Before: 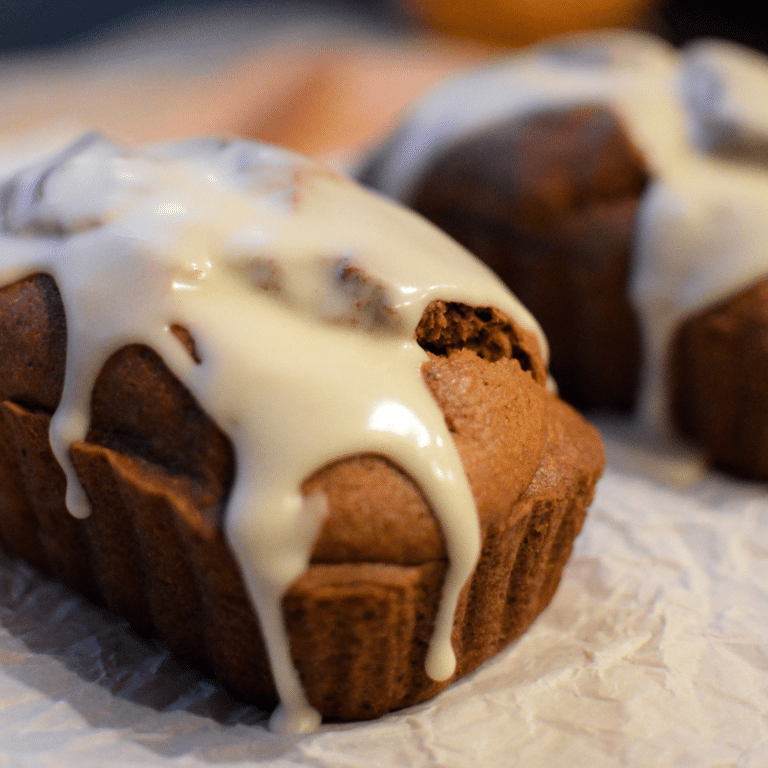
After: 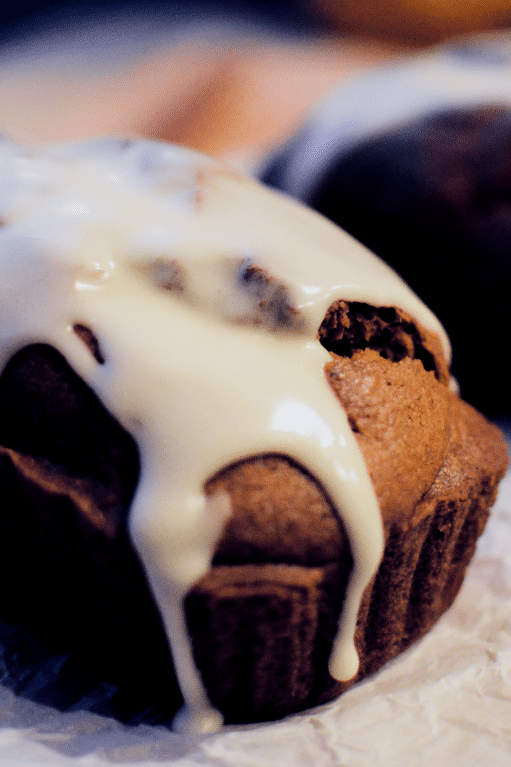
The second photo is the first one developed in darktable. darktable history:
crop and rotate: left 12.673%, right 20.66%
color balance rgb: shadows lift › luminance -41.13%, shadows lift › chroma 14.13%, shadows lift › hue 260°, power › luminance -3.76%, power › chroma 0.56%, power › hue 40.37°, highlights gain › luminance 16.81%, highlights gain › chroma 2.94%, highlights gain › hue 260°, global offset › luminance -0.29%, global offset › chroma 0.31%, global offset › hue 260°, perceptual saturation grading › global saturation 20%, perceptual saturation grading › highlights -13.92%, perceptual saturation grading › shadows 50%
color contrast: green-magenta contrast 0.84, blue-yellow contrast 0.86
filmic rgb: black relative exposure -5 EV, hardness 2.88, contrast 1.3, highlights saturation mix -30%
